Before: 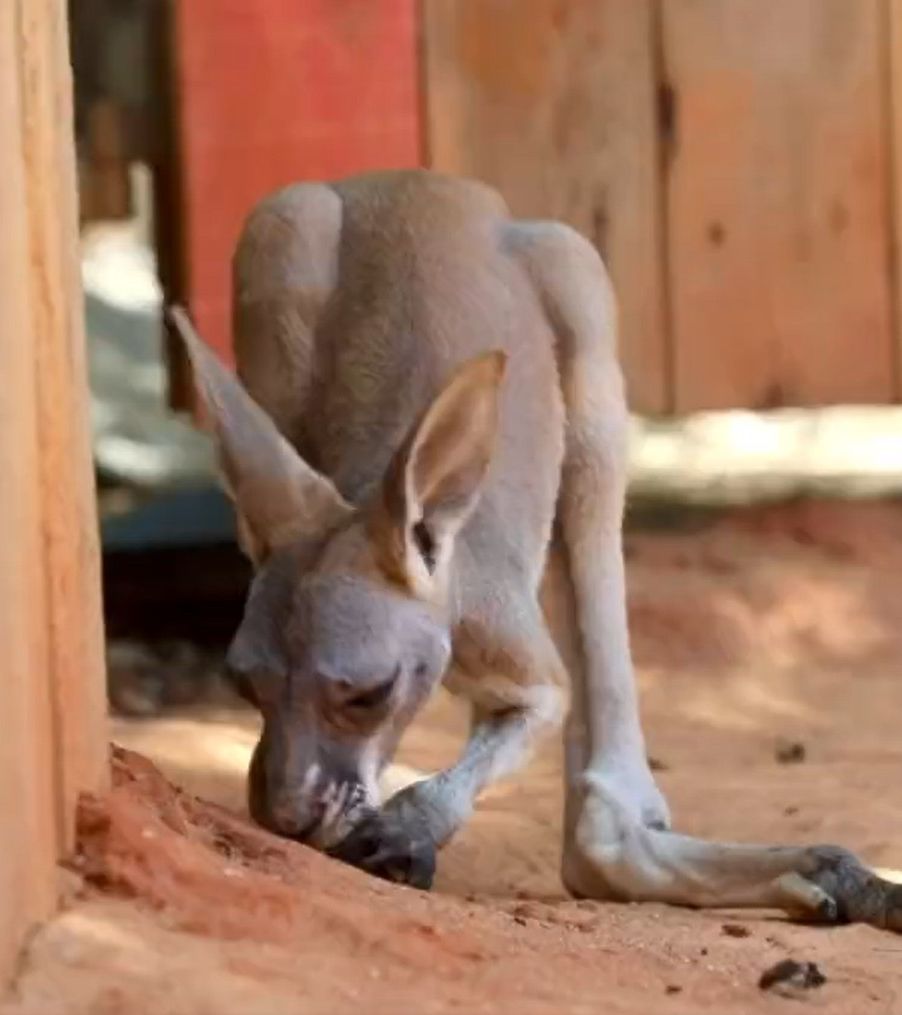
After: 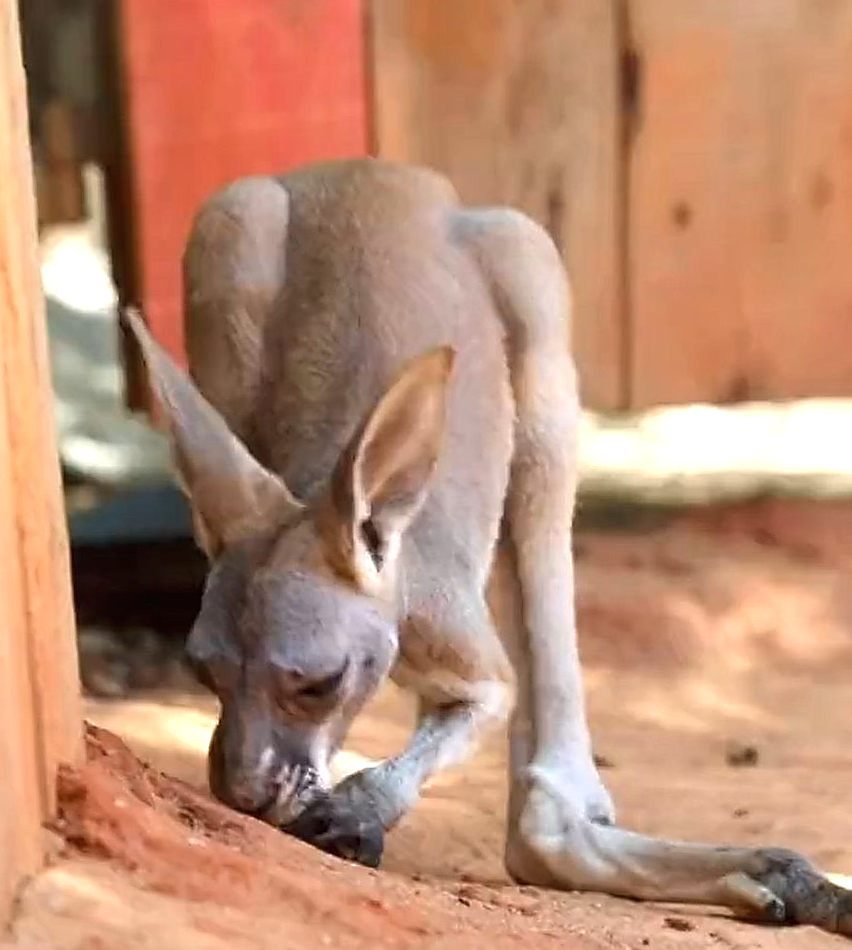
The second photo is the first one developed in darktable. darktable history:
exposure: black level correction -0.002, exposure 0.54 EV, compensate highlight preservation false
local contrast: highlights 100%, shadows 100%, detail 120%, midtone range 0.2
sharpen: radius 1.4, amount 1.25, threshold 0.7
rotate and perspective: rotation 0.062°, lens shift (vertical) 0.115, lens shift (horizontal) -0.133, crop left 0.047, crop right 0.94, crop top 0.061, crop bottom 0.94
